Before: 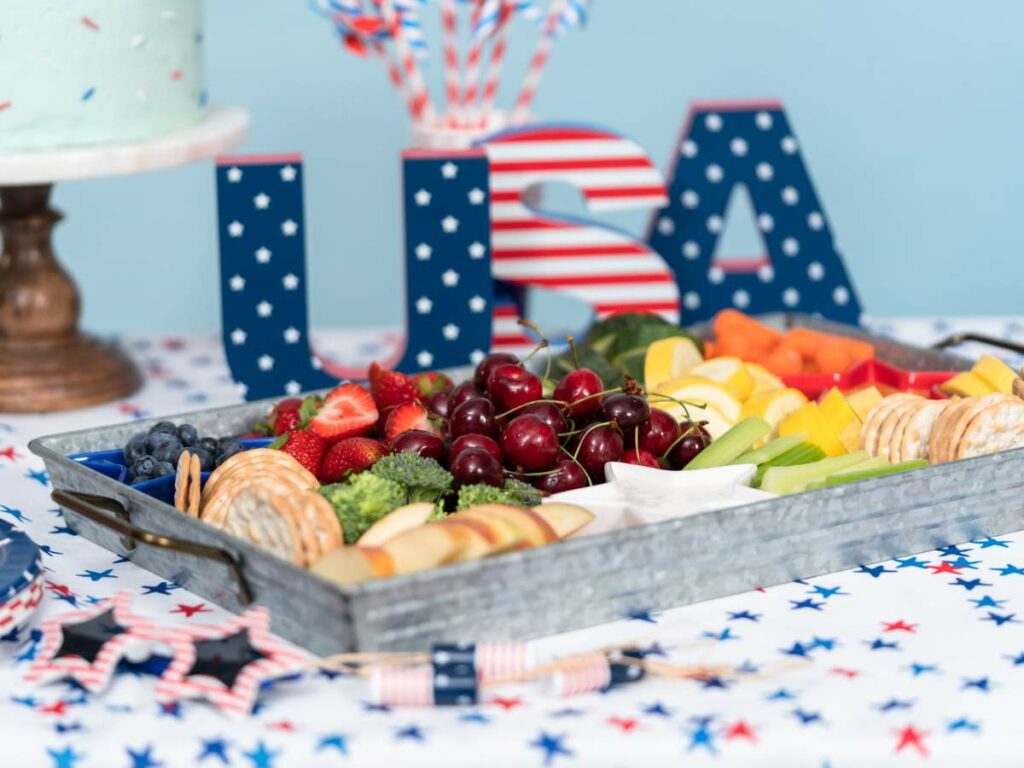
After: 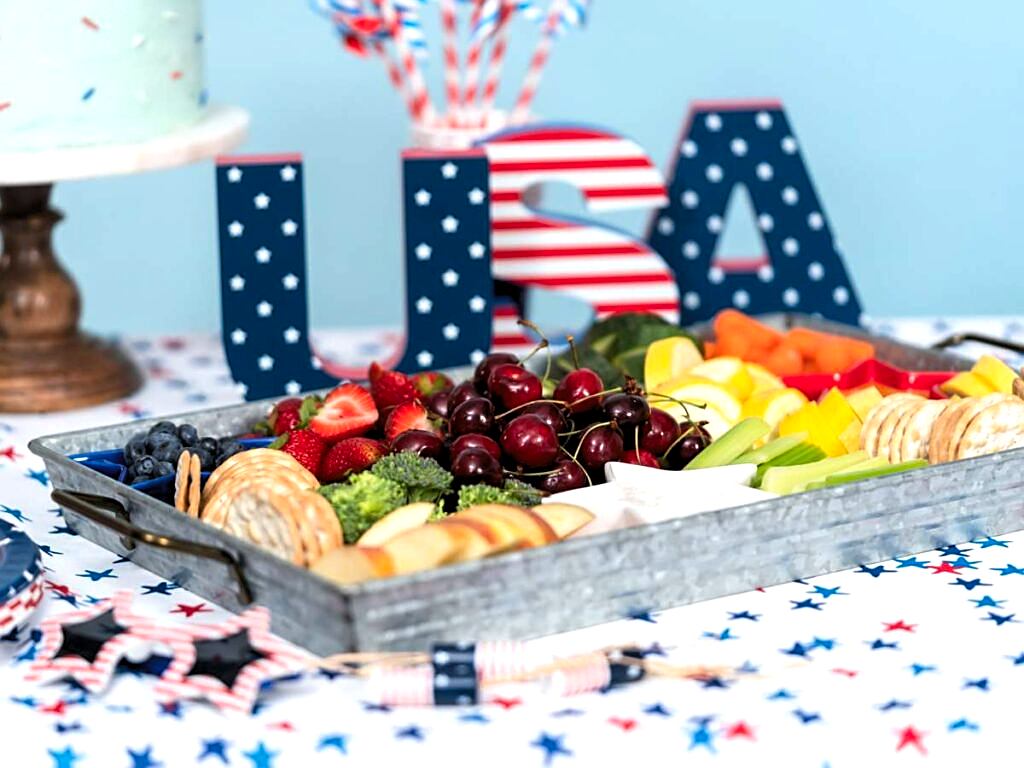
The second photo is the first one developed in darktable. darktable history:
contrast brightness saturation: saturation 0.18
levels: levels [0.052, 0.496, 0.908]
sharpen: on, module defaults
